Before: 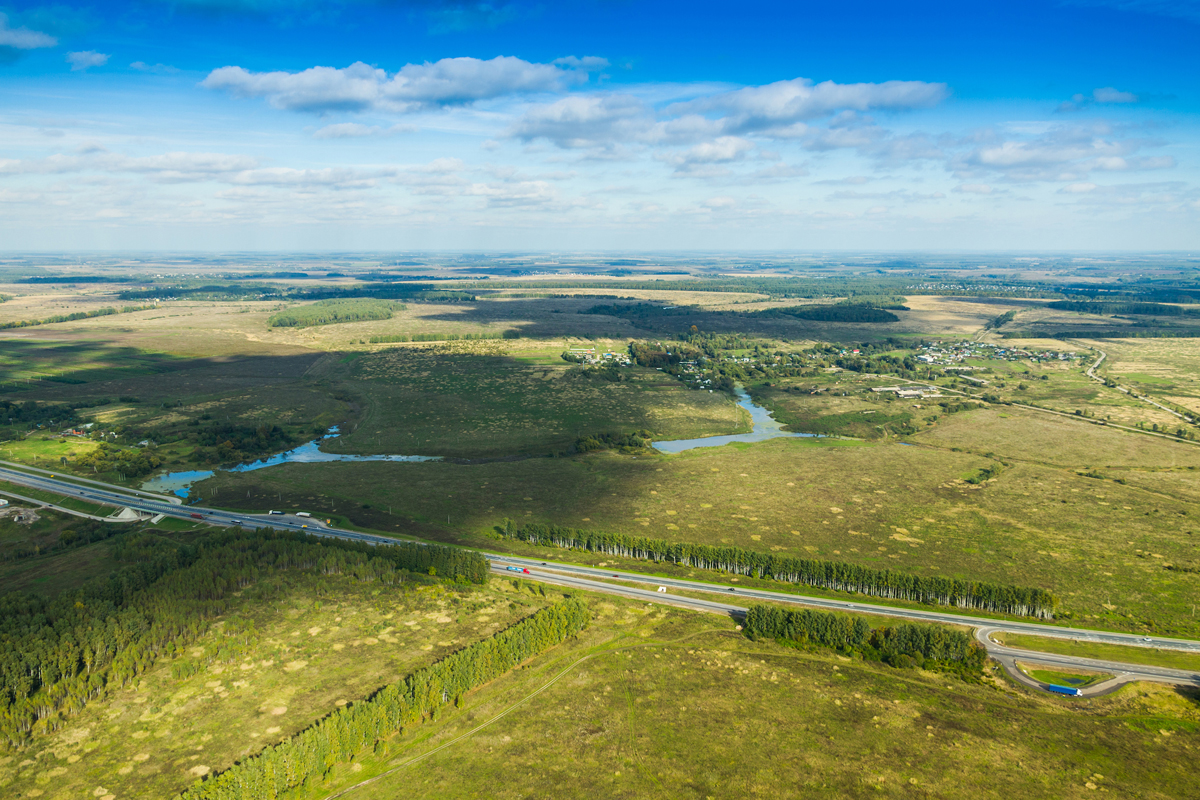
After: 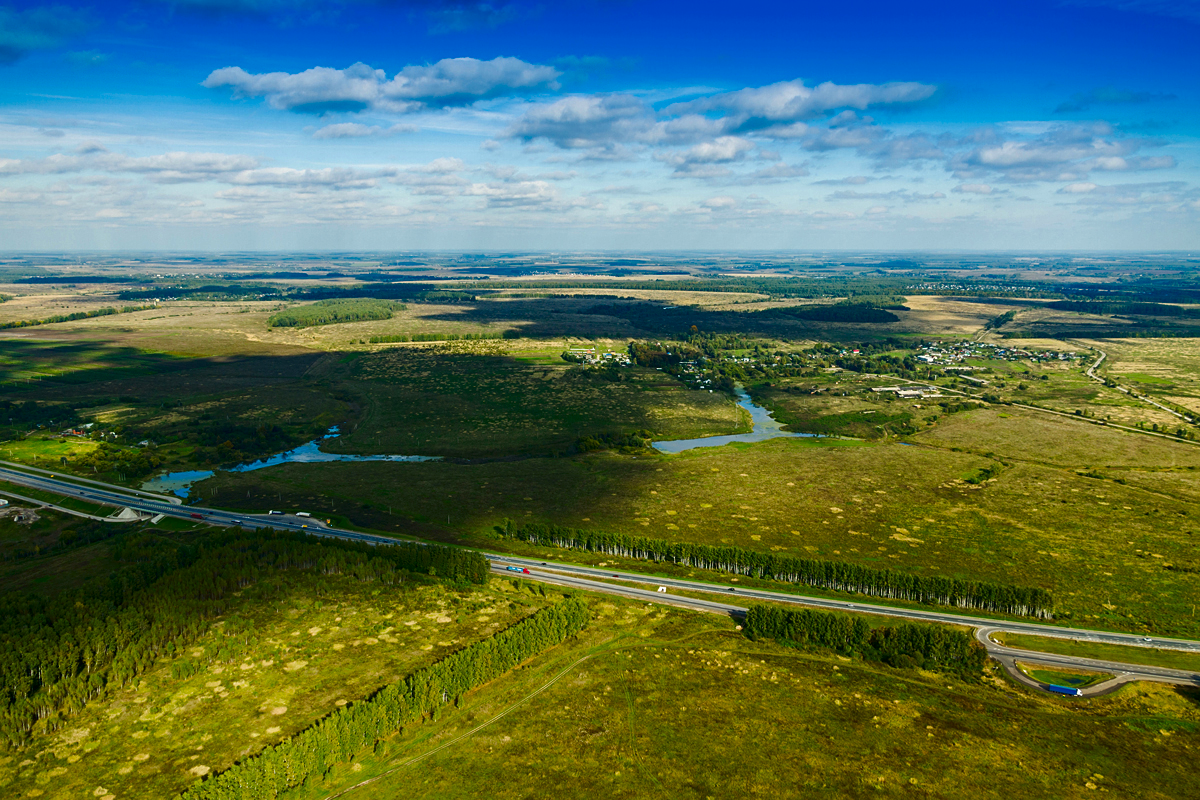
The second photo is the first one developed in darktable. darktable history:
haze removal: compatibility mode true, adaptive false
sharpen: amount 0.2
contrast brightness saturation: brightness -0.25, saturation 0.2
